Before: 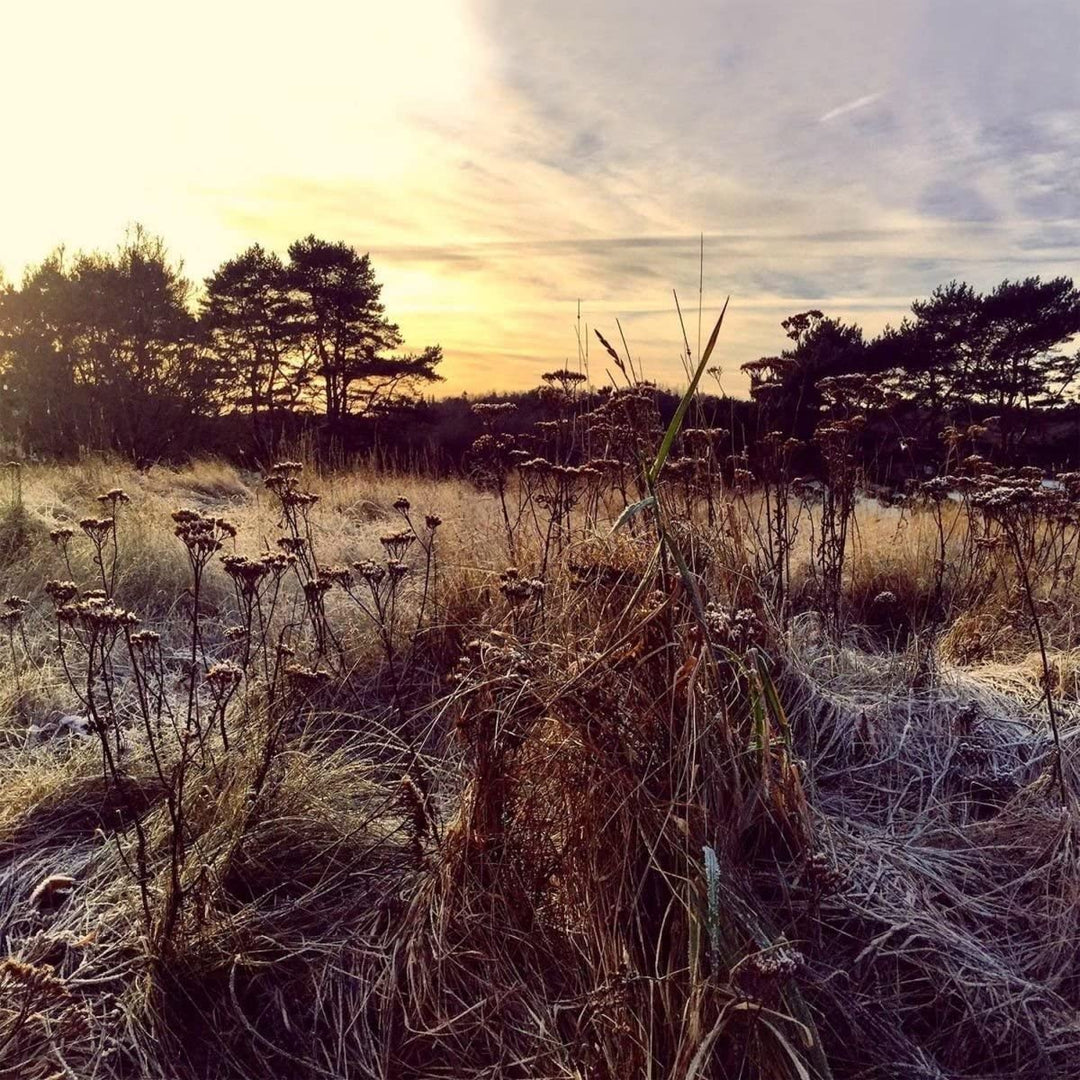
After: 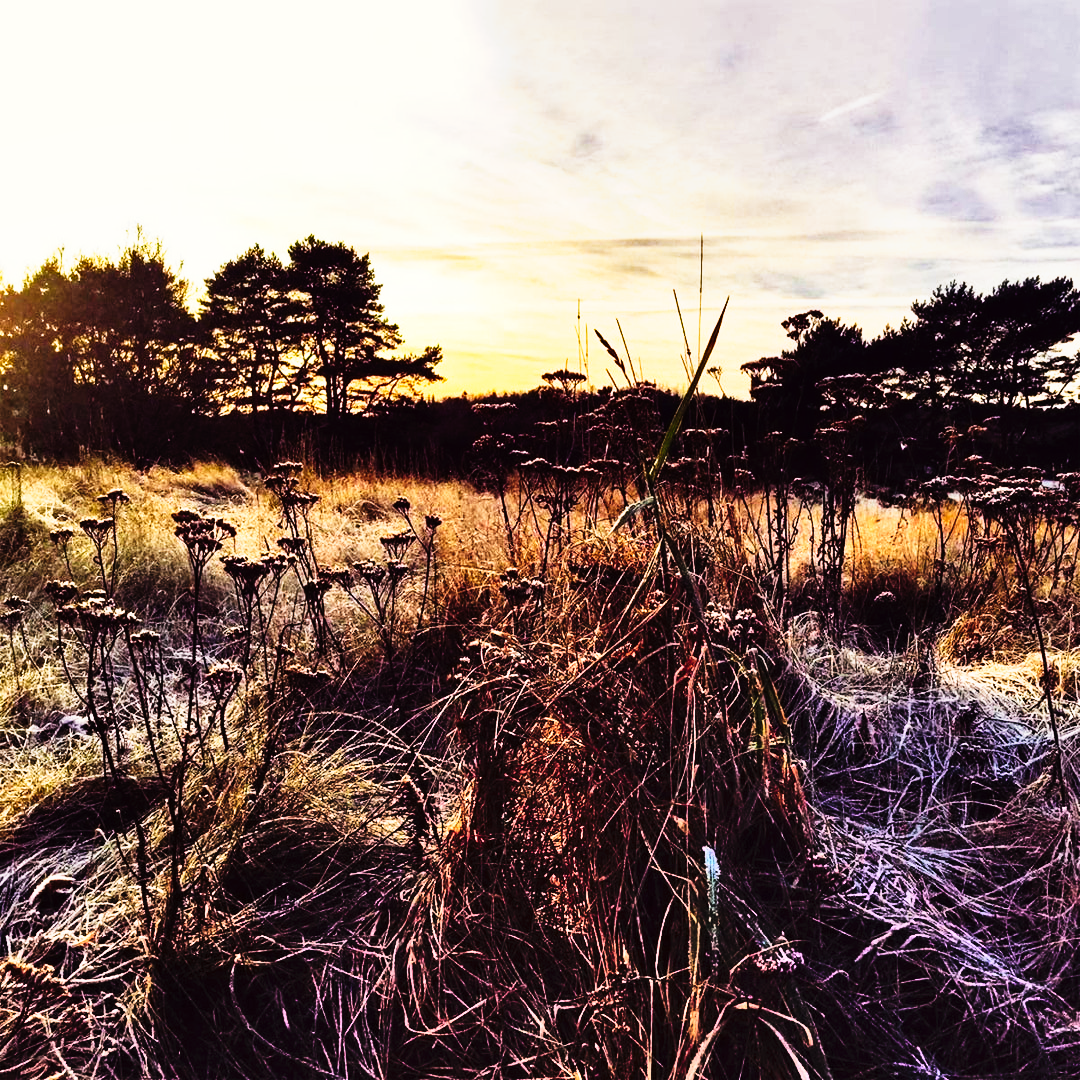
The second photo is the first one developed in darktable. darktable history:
tone curve: curves: ch0 [(0, 0) (0.003, 0.001) (0.011, 0.005) (0.025, 0.01) (0.044, 0.016) (0.069, 0.019) (0.1, 0.024) (0.136, 0.03) (0.177, 0.045) (0.224, 0.071) (0.277, 0.122) (0.335, 0.202) (0.399, 0.326) (0.468, 0.471) (0.543, 0.638) (0.623, 0.798) (0.709, 0.913) (0.801, 0.97) (0.898, 0.983) (1, 1)], preserve colors none
shadows and highlights: shadows 60, soften with gaussian
